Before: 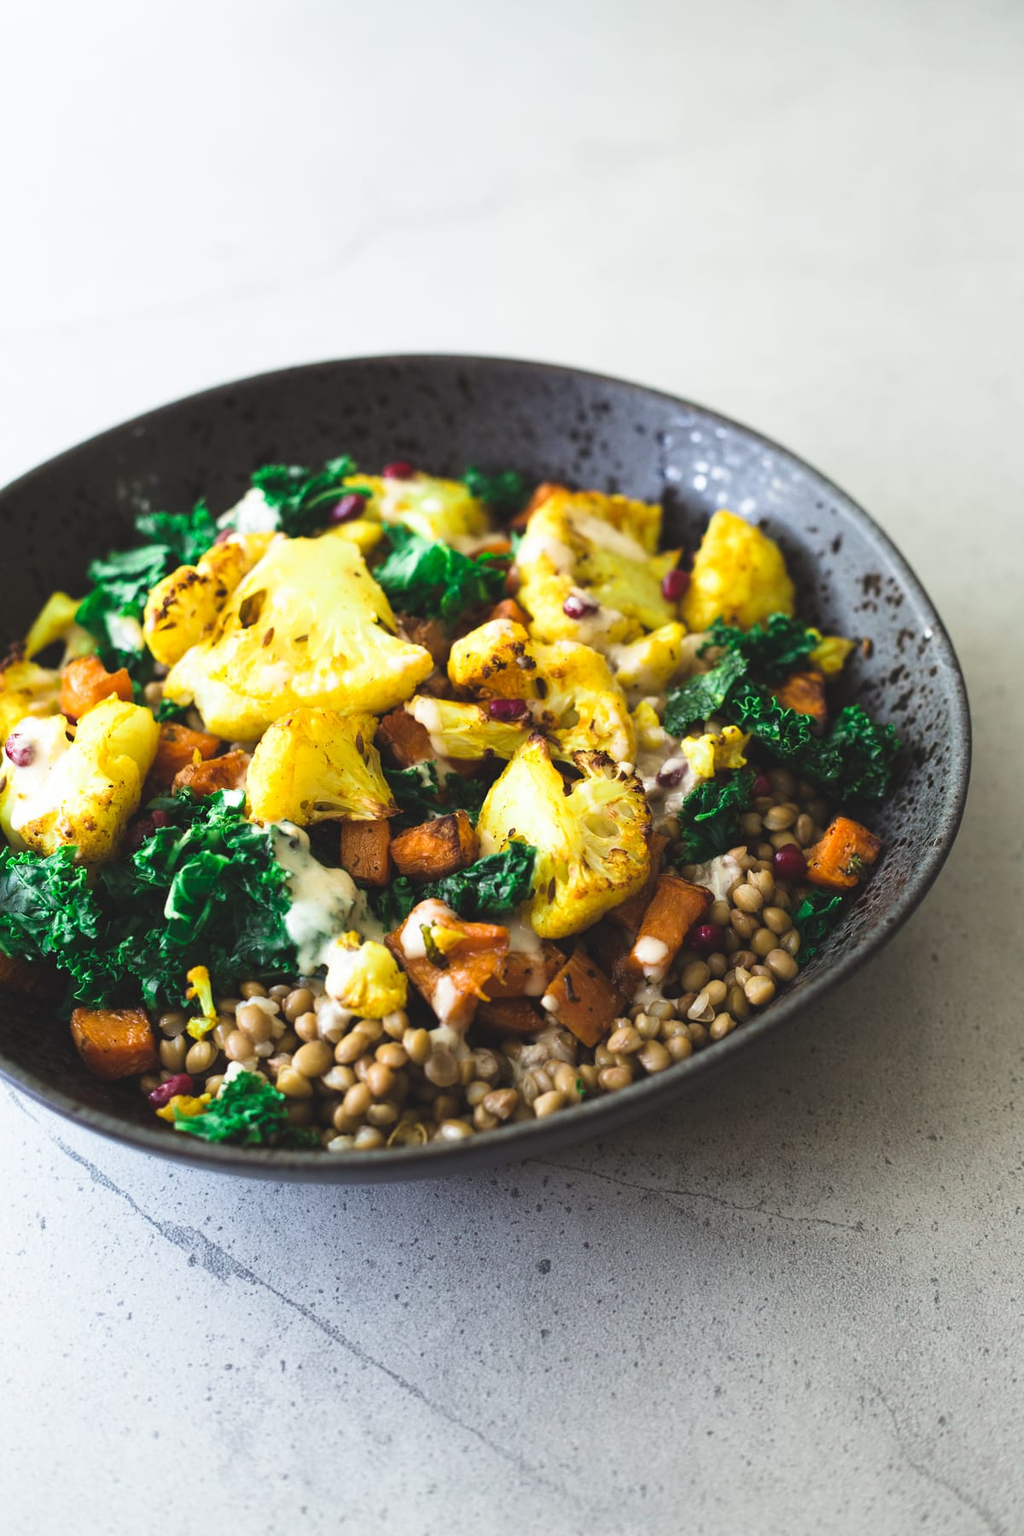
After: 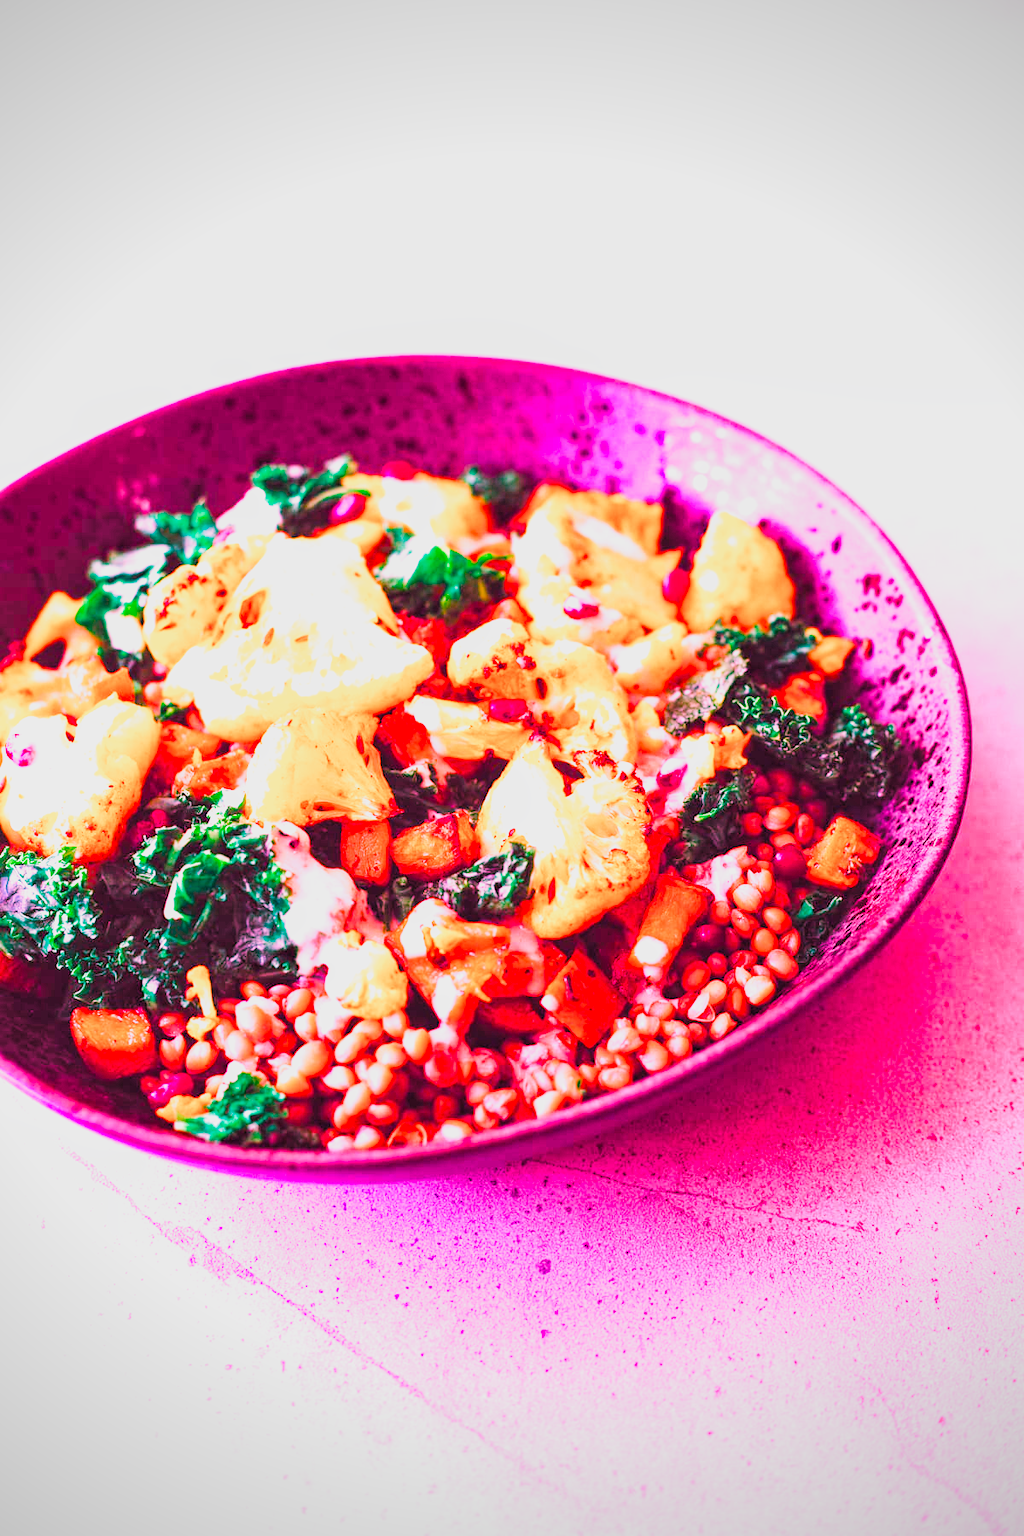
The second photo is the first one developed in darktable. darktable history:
raw chromatic aberrations: on, module defaults
color balance rgb: perceptual saturation grading › global saturation 25%, perceptual brilliance grading › mid-tones 10%, perceptual brilliance grading › shadows 15%, global vibrance 20%
filmic rgb: black relative exposure -7.65 EV, white relative exposure 4.56 EV, hardness 3.61
highlight reconstruction: method reconstruct color, iterations 1, diameter of reconstruction 64 px
hot pixels: on, module defaults
lens correction: scale 1.01, crop 1, focal 85, aperture 2.8, distance 10.02, camera "Canon EOS RP", lens "Canon RF 85mm F2 MACRO IS STM"
raw denoise: x [[0, 0.25, 0.5, 0.75, 1] ×4]
tone equalizer "mask blending: all purposes": on, module defaults
white balance: red 2.129, blue 1.575
local contrast: highlights 100%, shadows 100%, detail 120%, midtone range 0.2
contrast brightness saturation: contrast 0.2, brightness 0.16, saturation 0.22
exposure: black level correction -0.002, exposure 0.54 EV, compensate highlight preservation false
filmic: grey point source 18, black point source -8.65, white point source 2.45, grey point target 18, white point target 100, output power 2.2, latitude stops 2, contrast 1.5, saturation 100, global saturation 100
haze removal: strength 0.29, distance 0.25, compatibility mode true, adaptive false
vibrance: on, module defaults
vignetting: fall-off radius 60.92%
